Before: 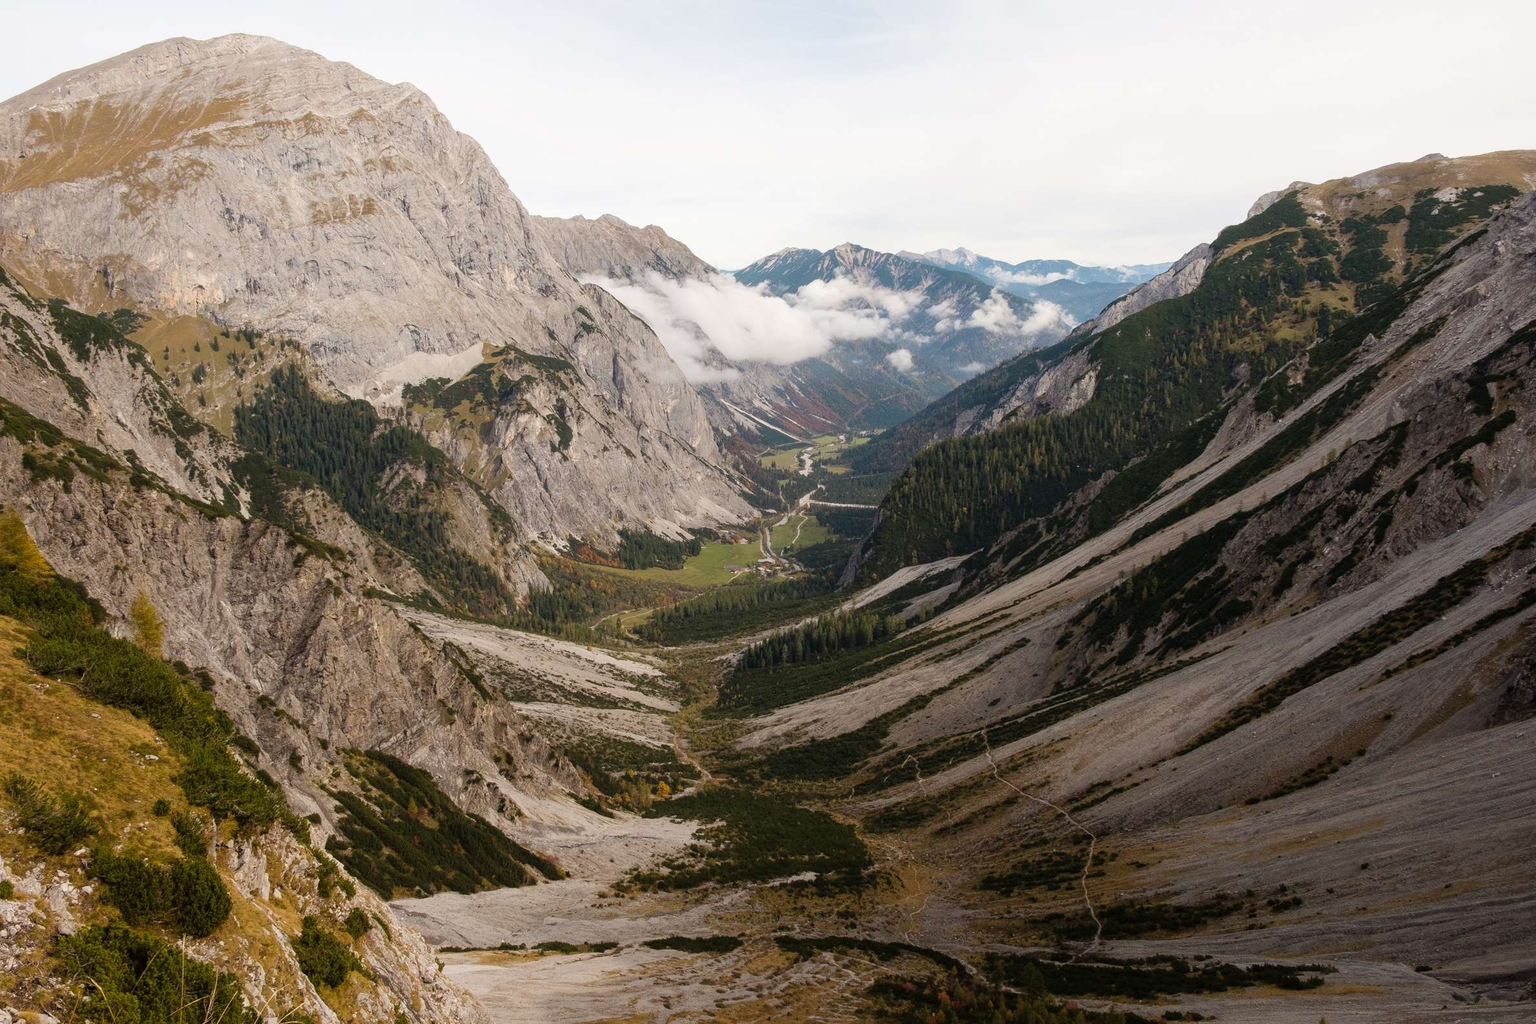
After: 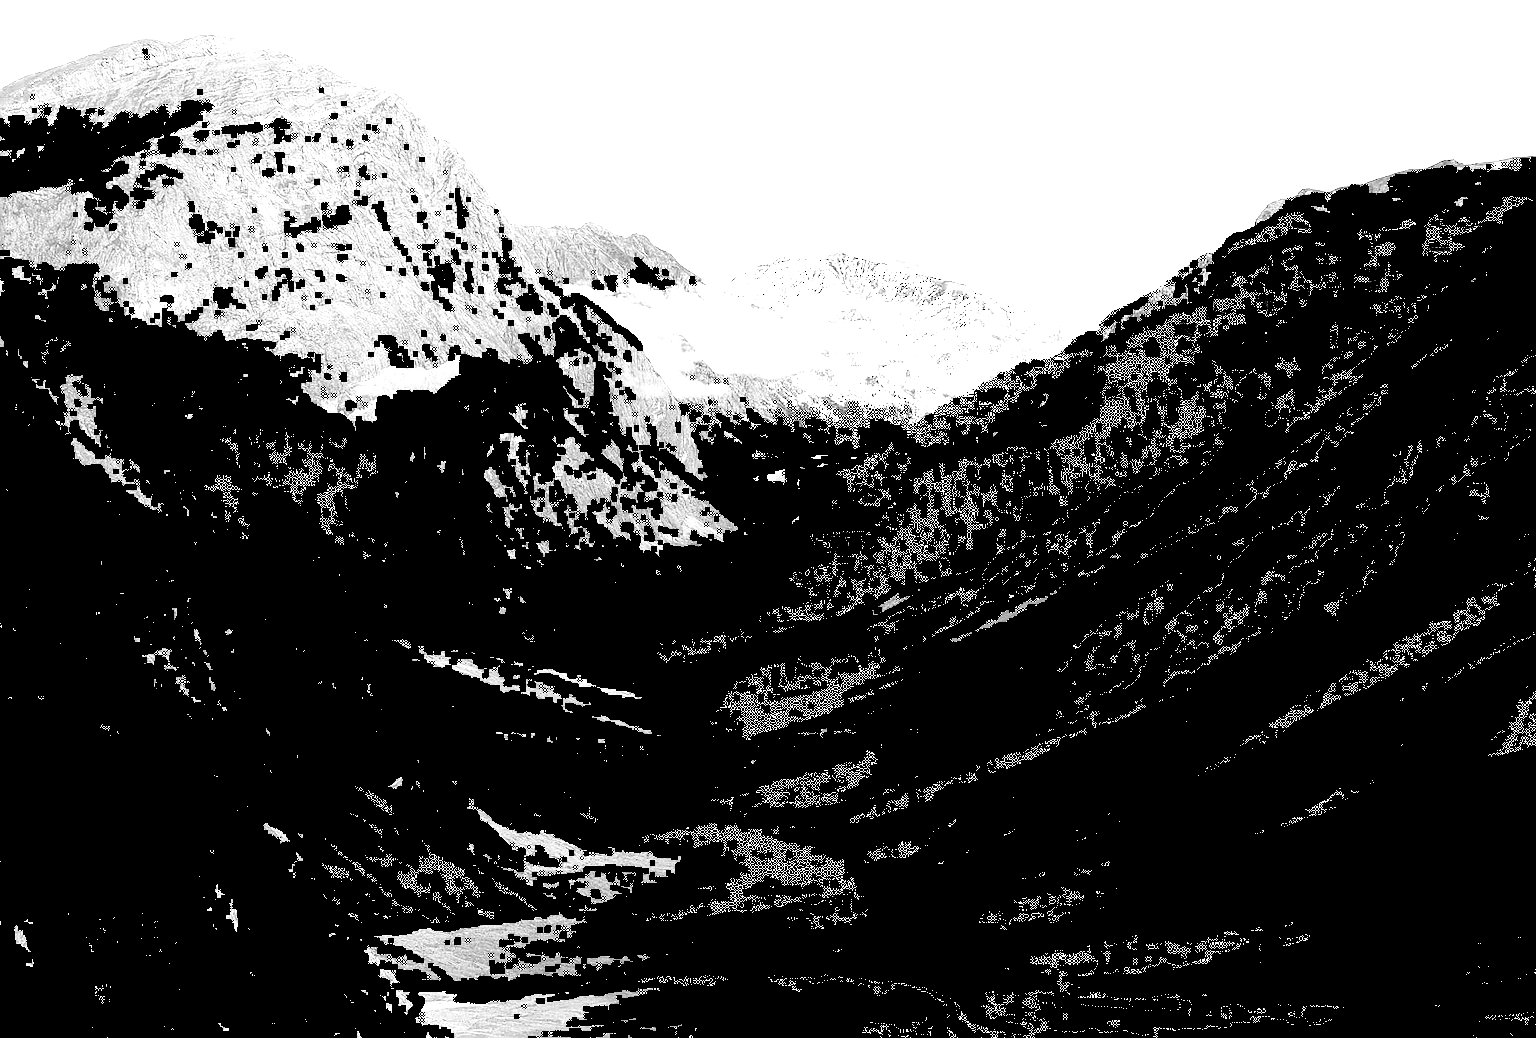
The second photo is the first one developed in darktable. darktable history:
white balance: red 1.123, blue 0.83
color zones: curves: ch0 [(0.002, 0.429) (0.121, 0.212) (0.198, 0.113) (0.276, 0.344) (0.331, 0.541) (0.41, 0.56) (0.482, 0.289) (0.619, 0.227) (0.721, 0.18) (0.821, 0.435) (0.928, 0.555) (1, 0.587)]; ch1 [(0, 0) (0.143, 0) (0.286, 0) (0.429, 0) (0.571, 0) (0.714, 0) (0.857, 0)]
crop and rotate: left 2.536%, right 1.107%, bottom 2.246%
exposure: black level correction 0.1, exposure 3 EV, compensate highlight preservation false
sharpen: radius 1.4, amount 1.25, threshold 0.7
